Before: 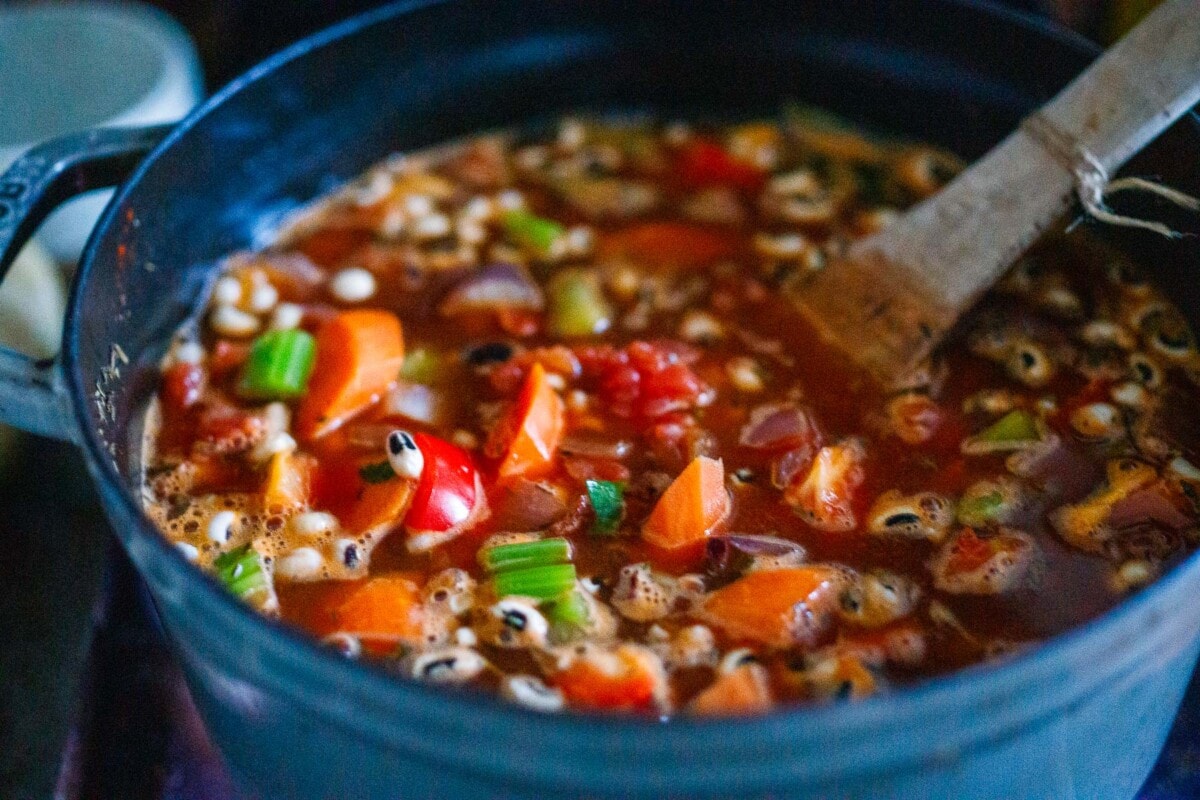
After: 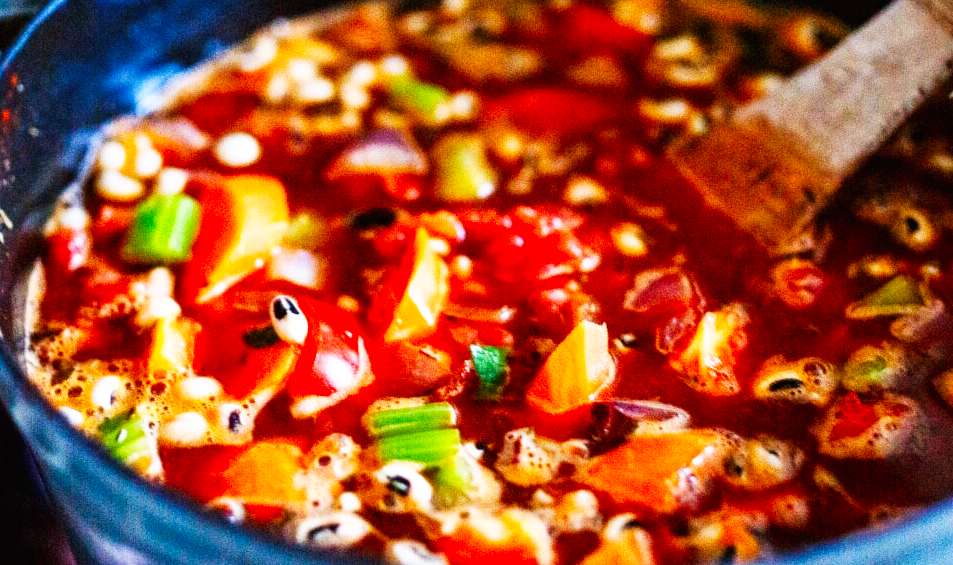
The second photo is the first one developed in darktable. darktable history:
crop: left 9.712%, top 16.928%, right 10.845%, bottom 12.332%
rgb levels: mode RGB, independent channels, levels [[0, 0.5, 1], [0, 0.521, 1], [0, 0.536, 1]]
base curve: curves: ch0 [(0, 0) (0.007, 0.004) (0.027, 0.03) (0.046, 0.07) (0.207, 0.54) (0.442, 0.872) (0.673, 0.972) (1, 1)], preserve colors none
